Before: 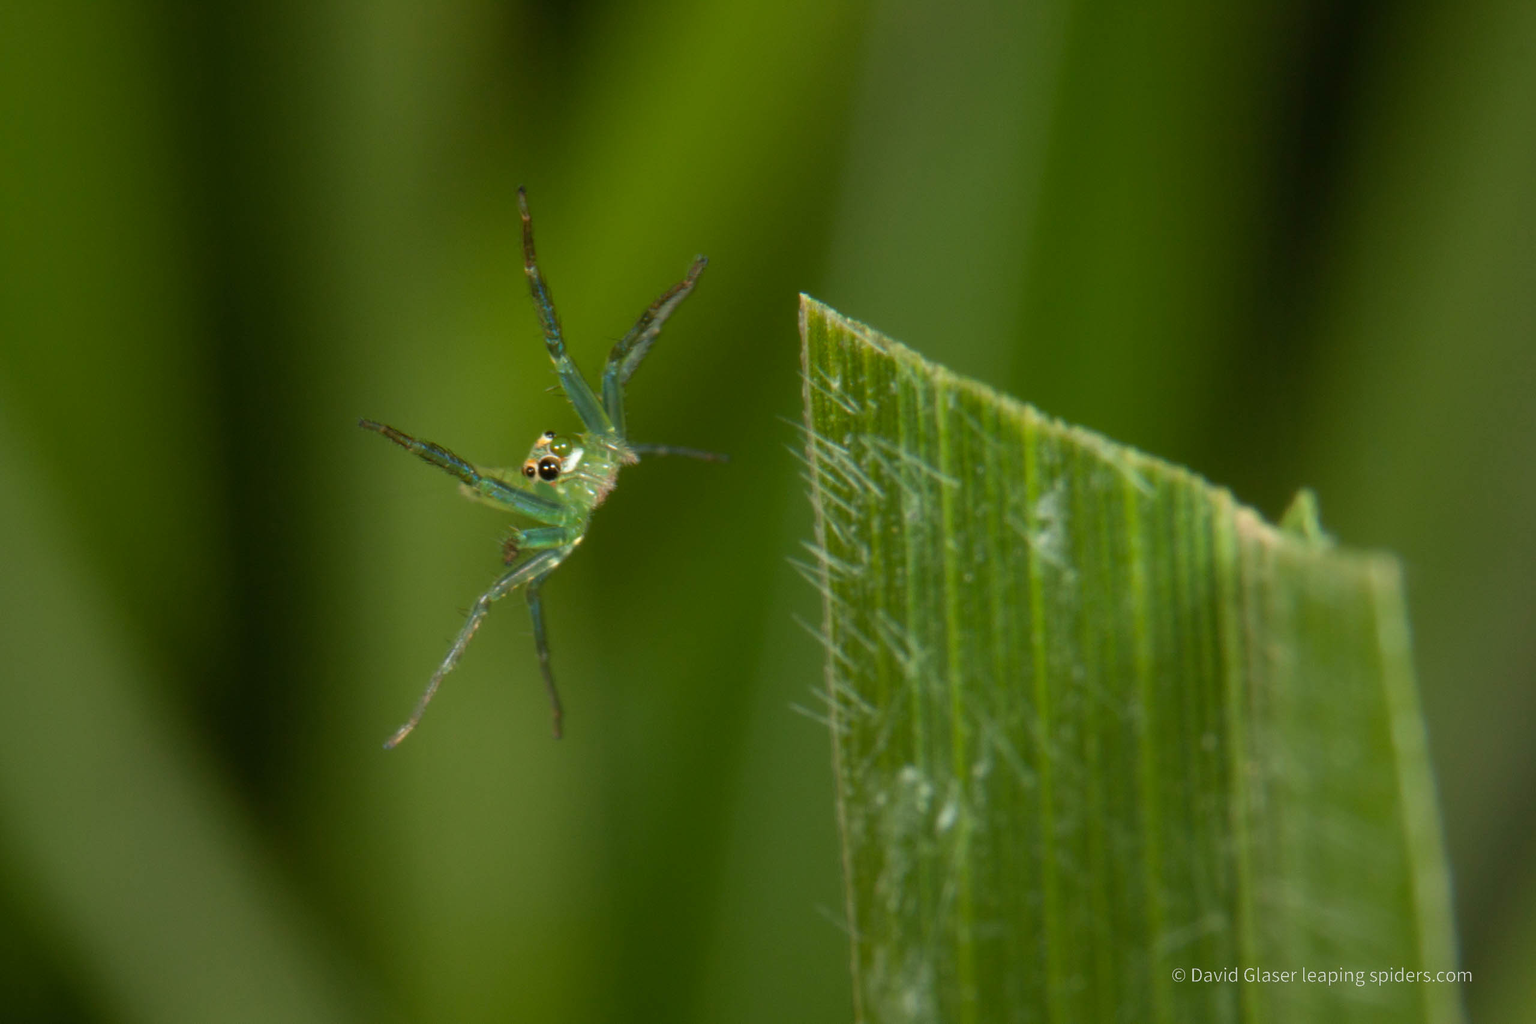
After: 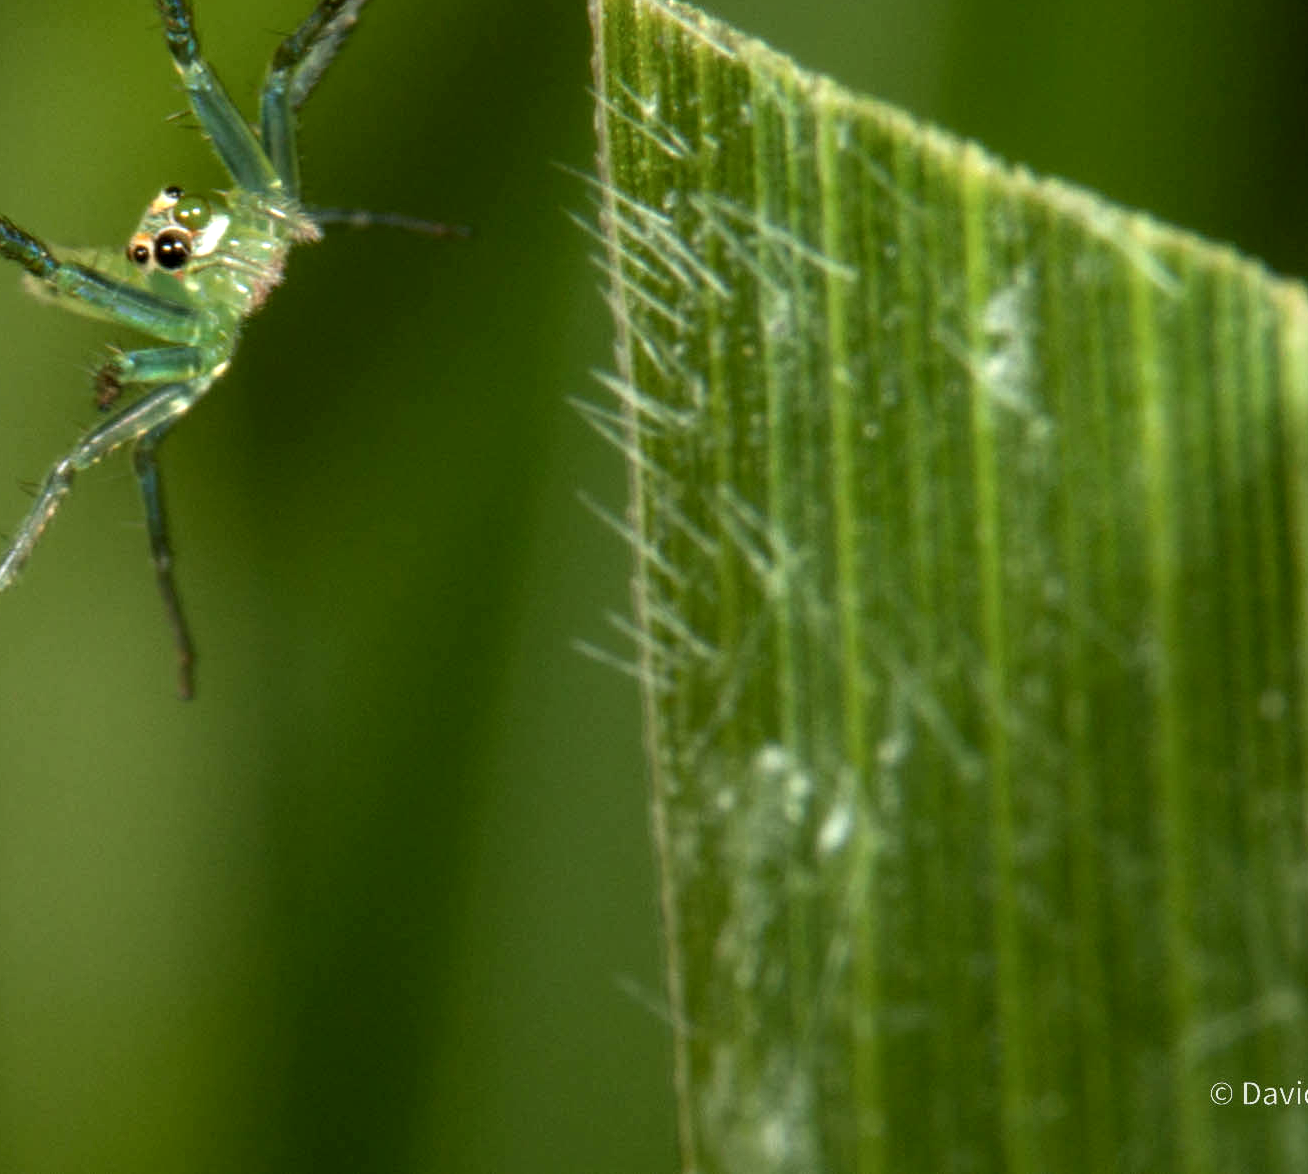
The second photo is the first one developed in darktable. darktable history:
local contrast: highlights 64%, shadows 54%, detail 169%, midtone range 0.509
crop and rotate: left 29.057%, top 31.2%, right 19.812%
